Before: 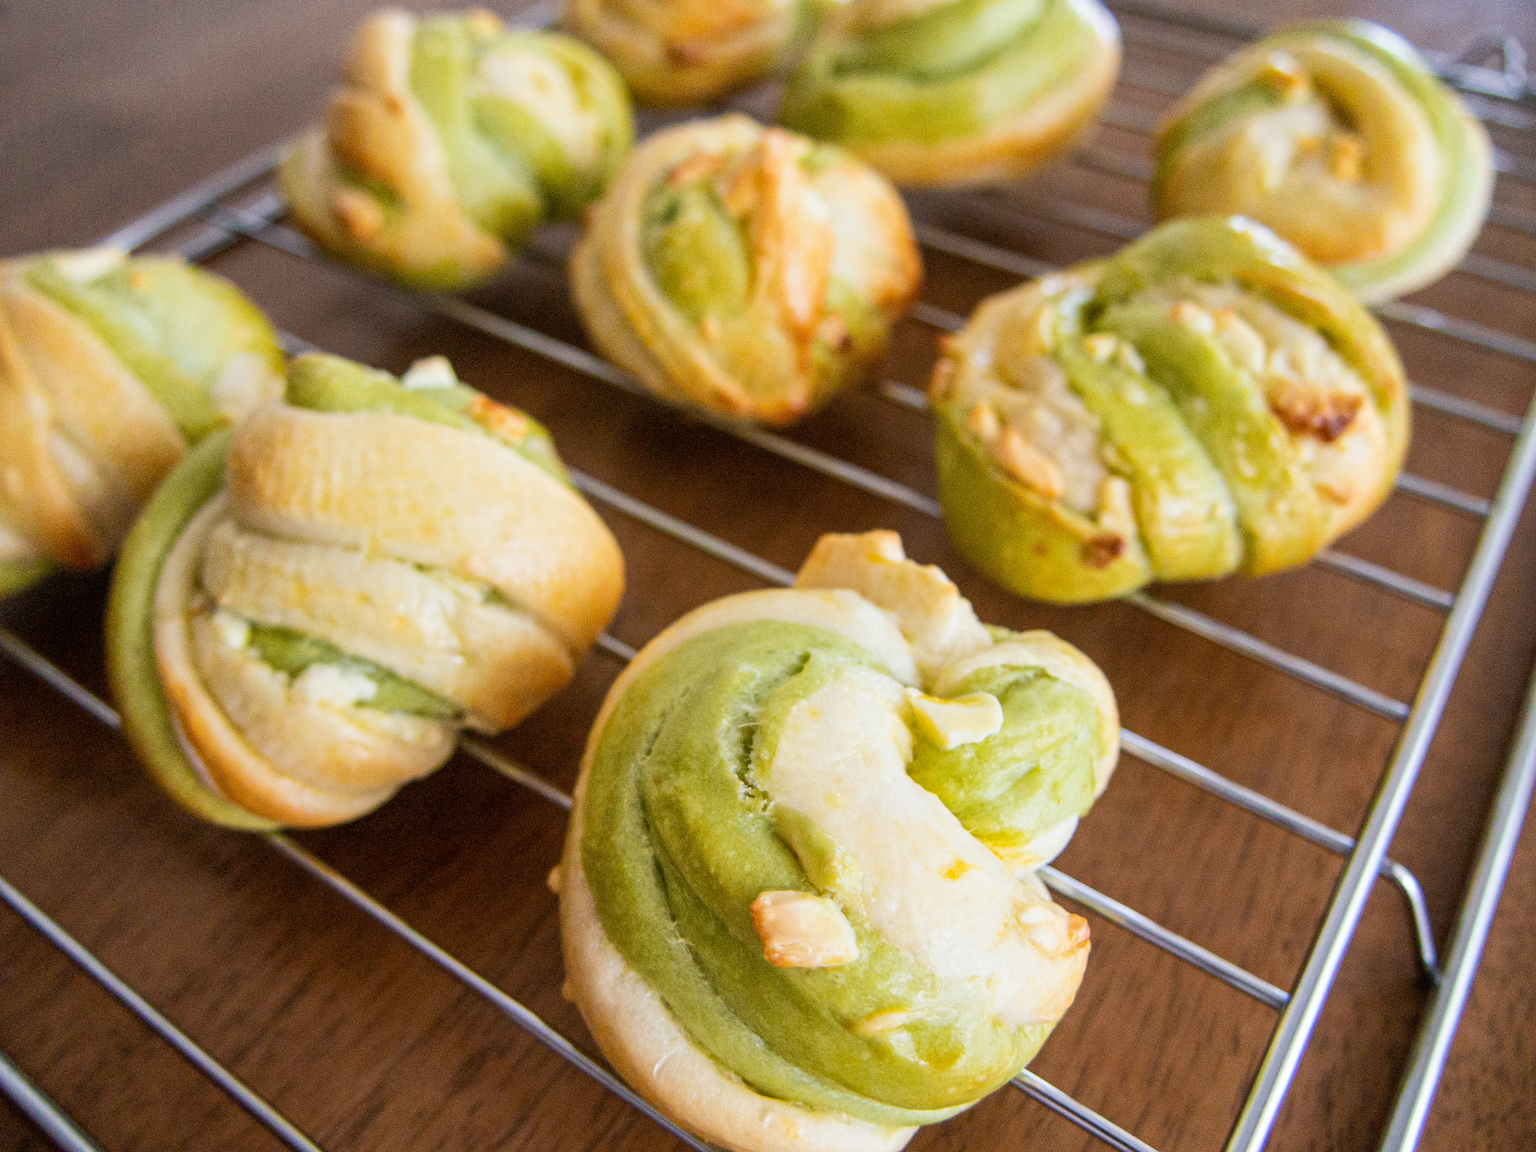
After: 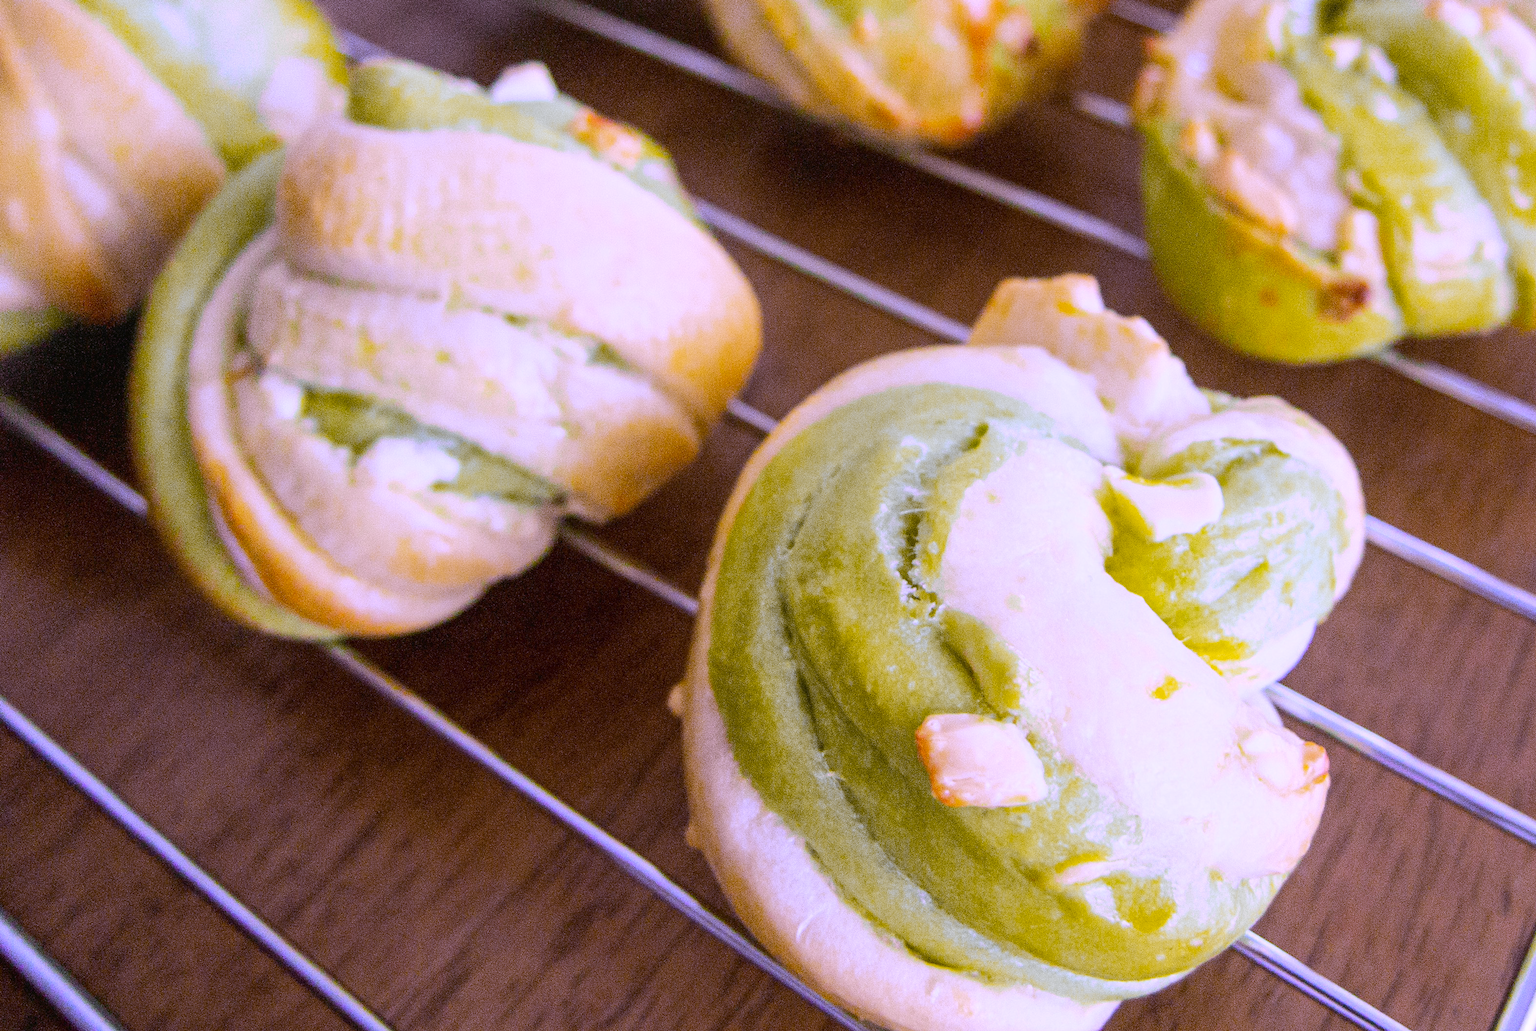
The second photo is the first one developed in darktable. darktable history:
white balance: red 0.98, blue 1.61
crop: top 26.531%, right 17.959%
tone curve: curves: ch0 [(0, 0.012) (0.036, 0.035) (0.274, 0.288) (0.504, 0.536) (0.844, 0.84) (1, 0.983)]; ch1 [(0, 0) (0.389, 0.403) (0.462, 0.486) (0.499, 0.498) (0.511, 0.502) (0.536, 0.547) (0.579, 0.578) (0.626, 0.645) (0.749, 0.781) (1, 1)]; ch2 [(0, 0) (0.457, 0.486) (0.5, 0.5) (0.557, 0.561) (0.614, 0.622) (0.704, 0.732) (1, 1)], color space Lab, independent channels, preserve colors none
